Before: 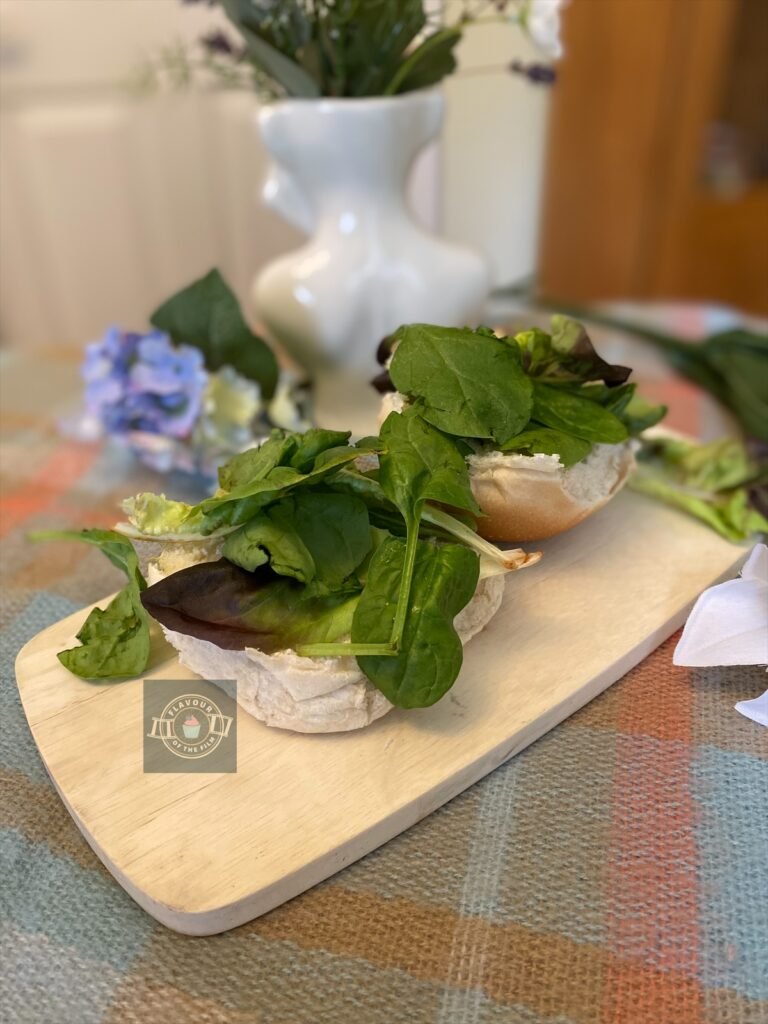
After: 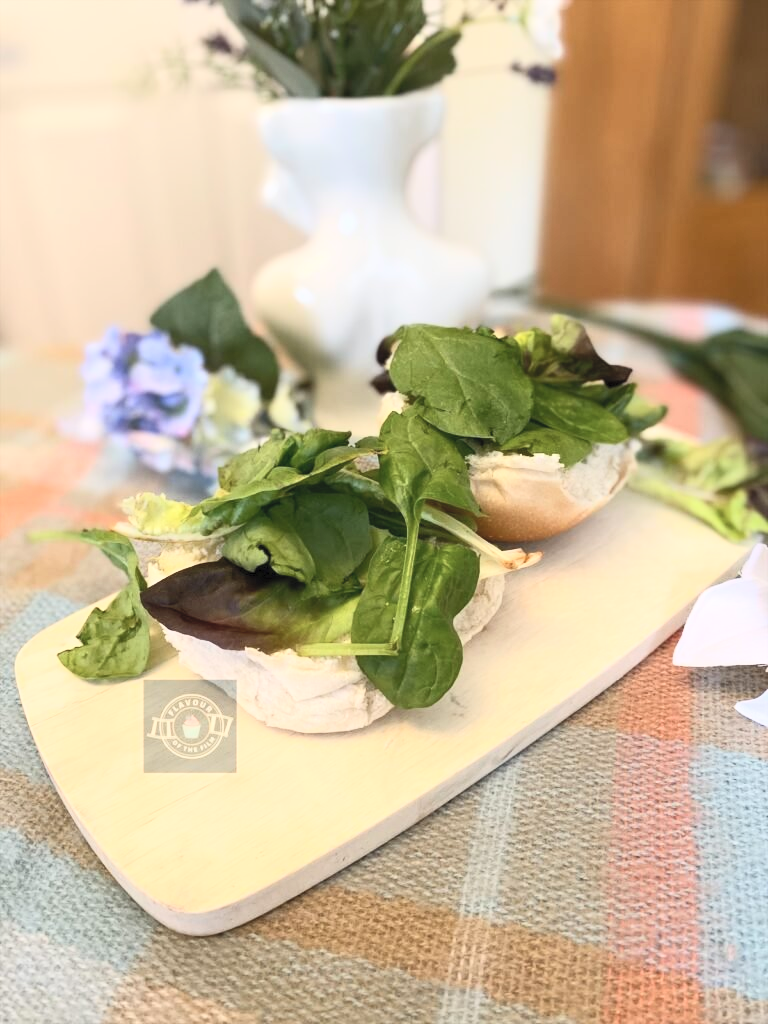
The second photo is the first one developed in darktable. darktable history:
contrast brightness saturation: contrast 0.387, brightness 0.522
